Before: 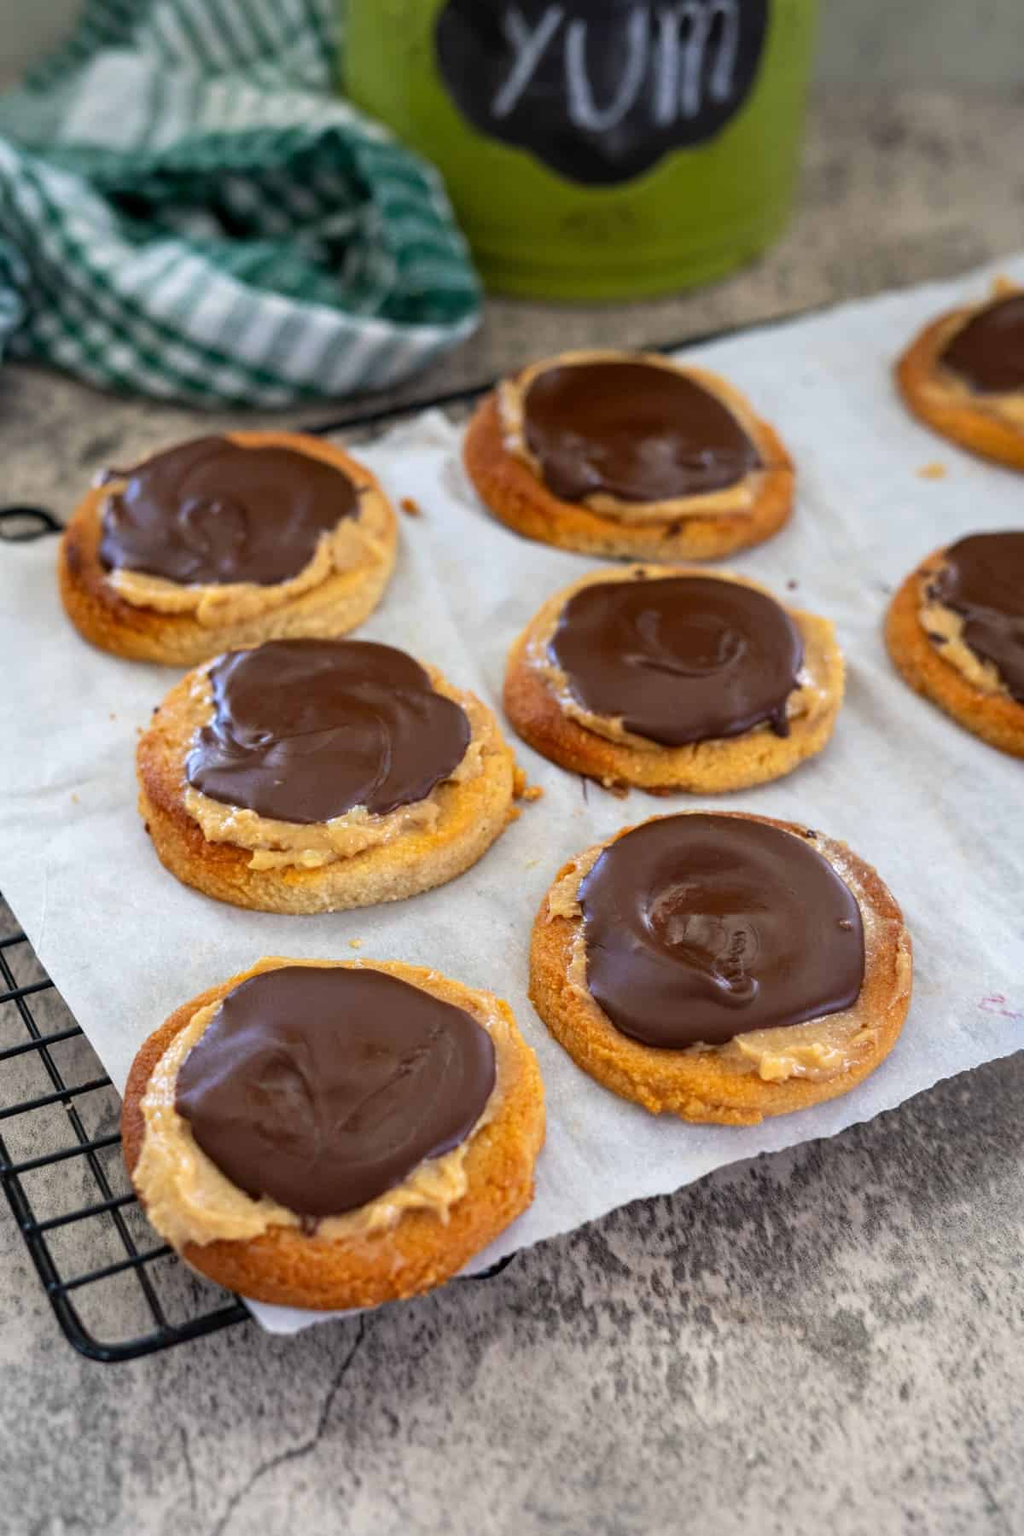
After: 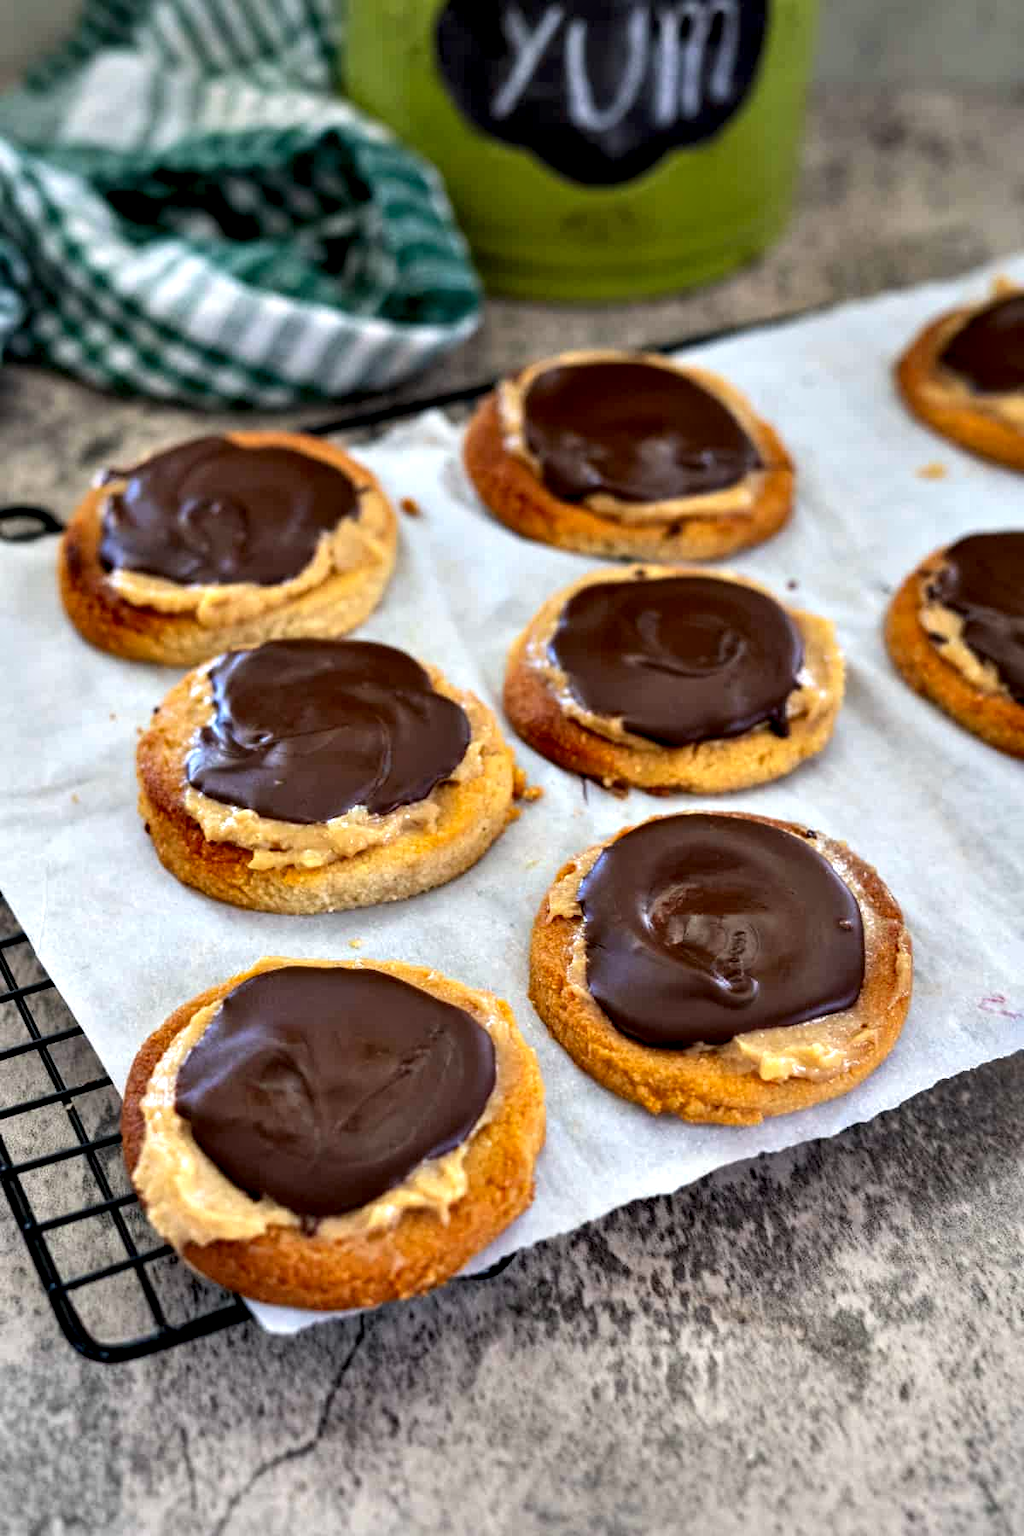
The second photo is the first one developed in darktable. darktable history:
contrast equalizer: octaves 7, y [[0.6 ×6], [0.55 ×6], [0 ×6], [0 ×6], [0 ×6]]
